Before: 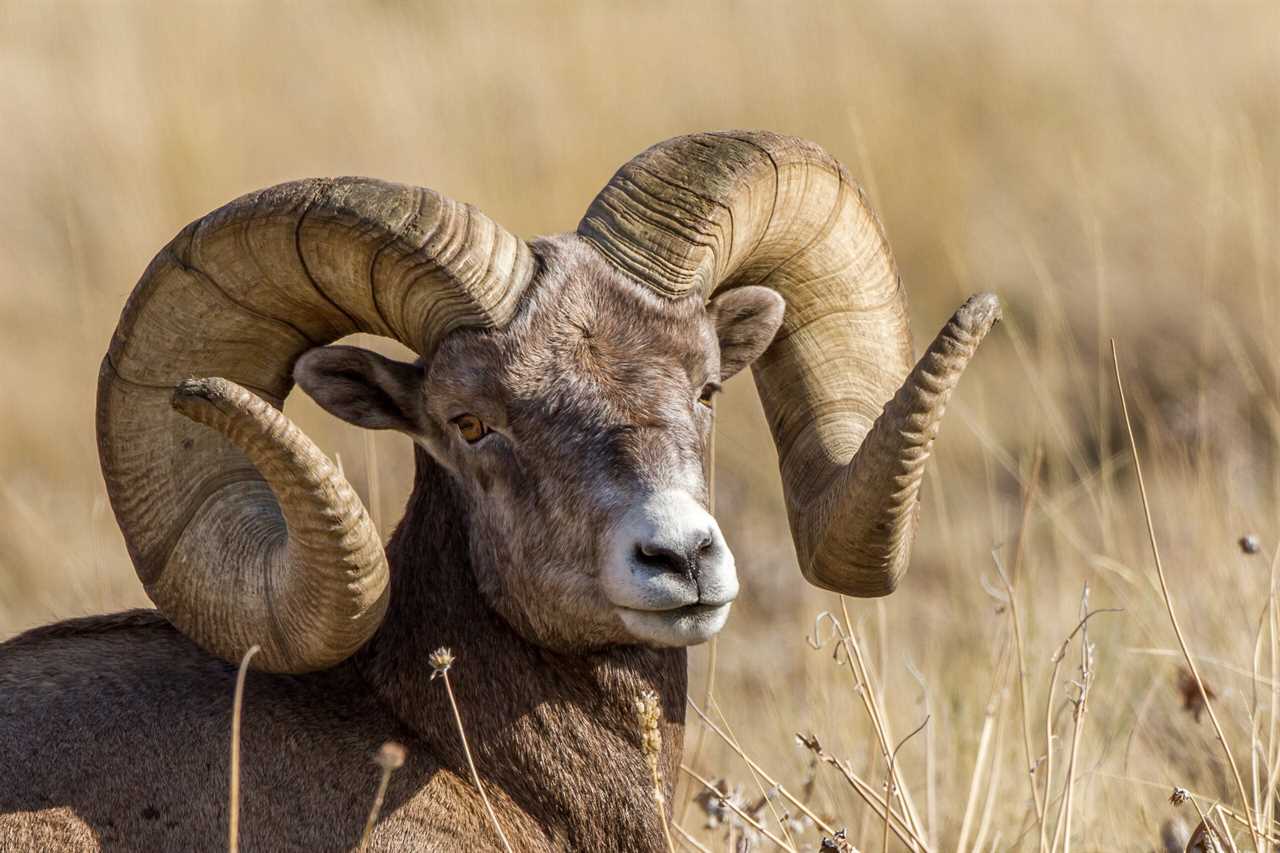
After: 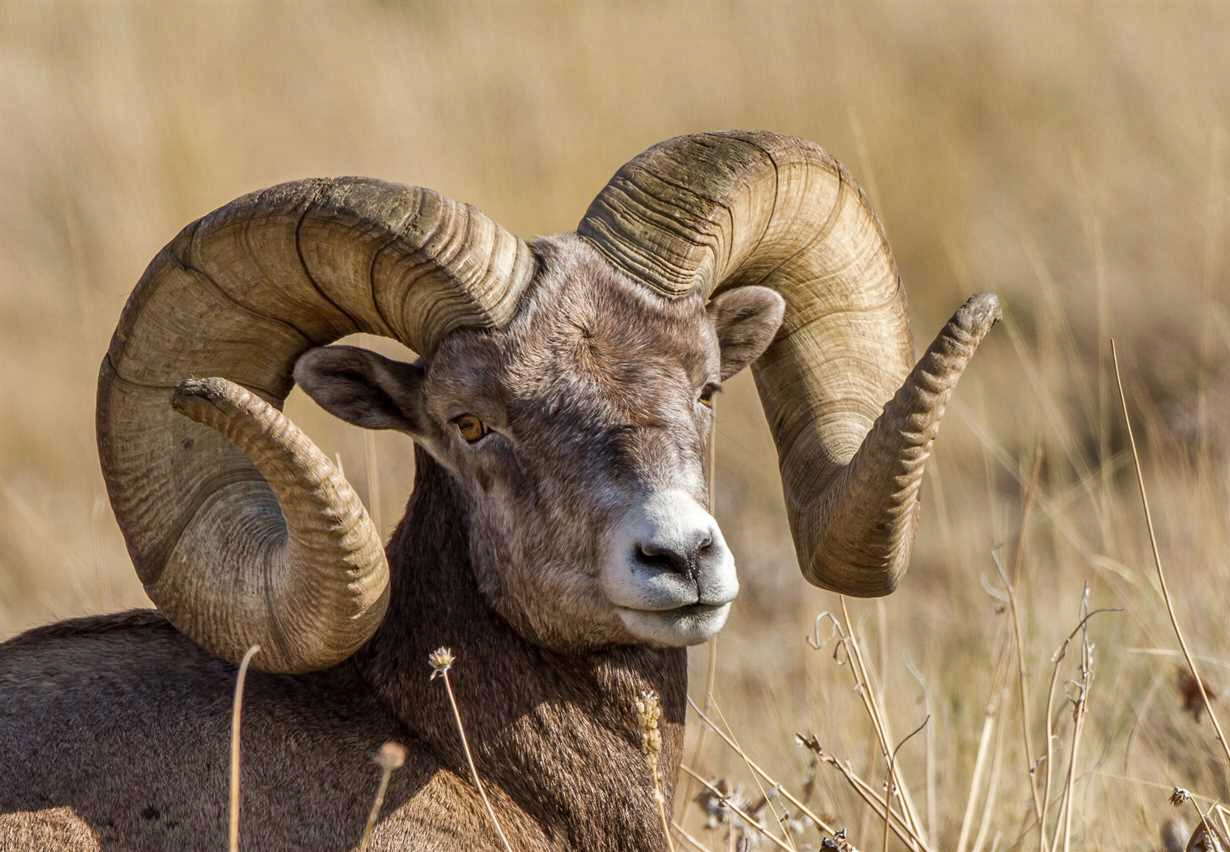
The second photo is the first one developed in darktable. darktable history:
crop: right 3.874%, bottom 0.032%
shadows and highlights: soften with gaussian
